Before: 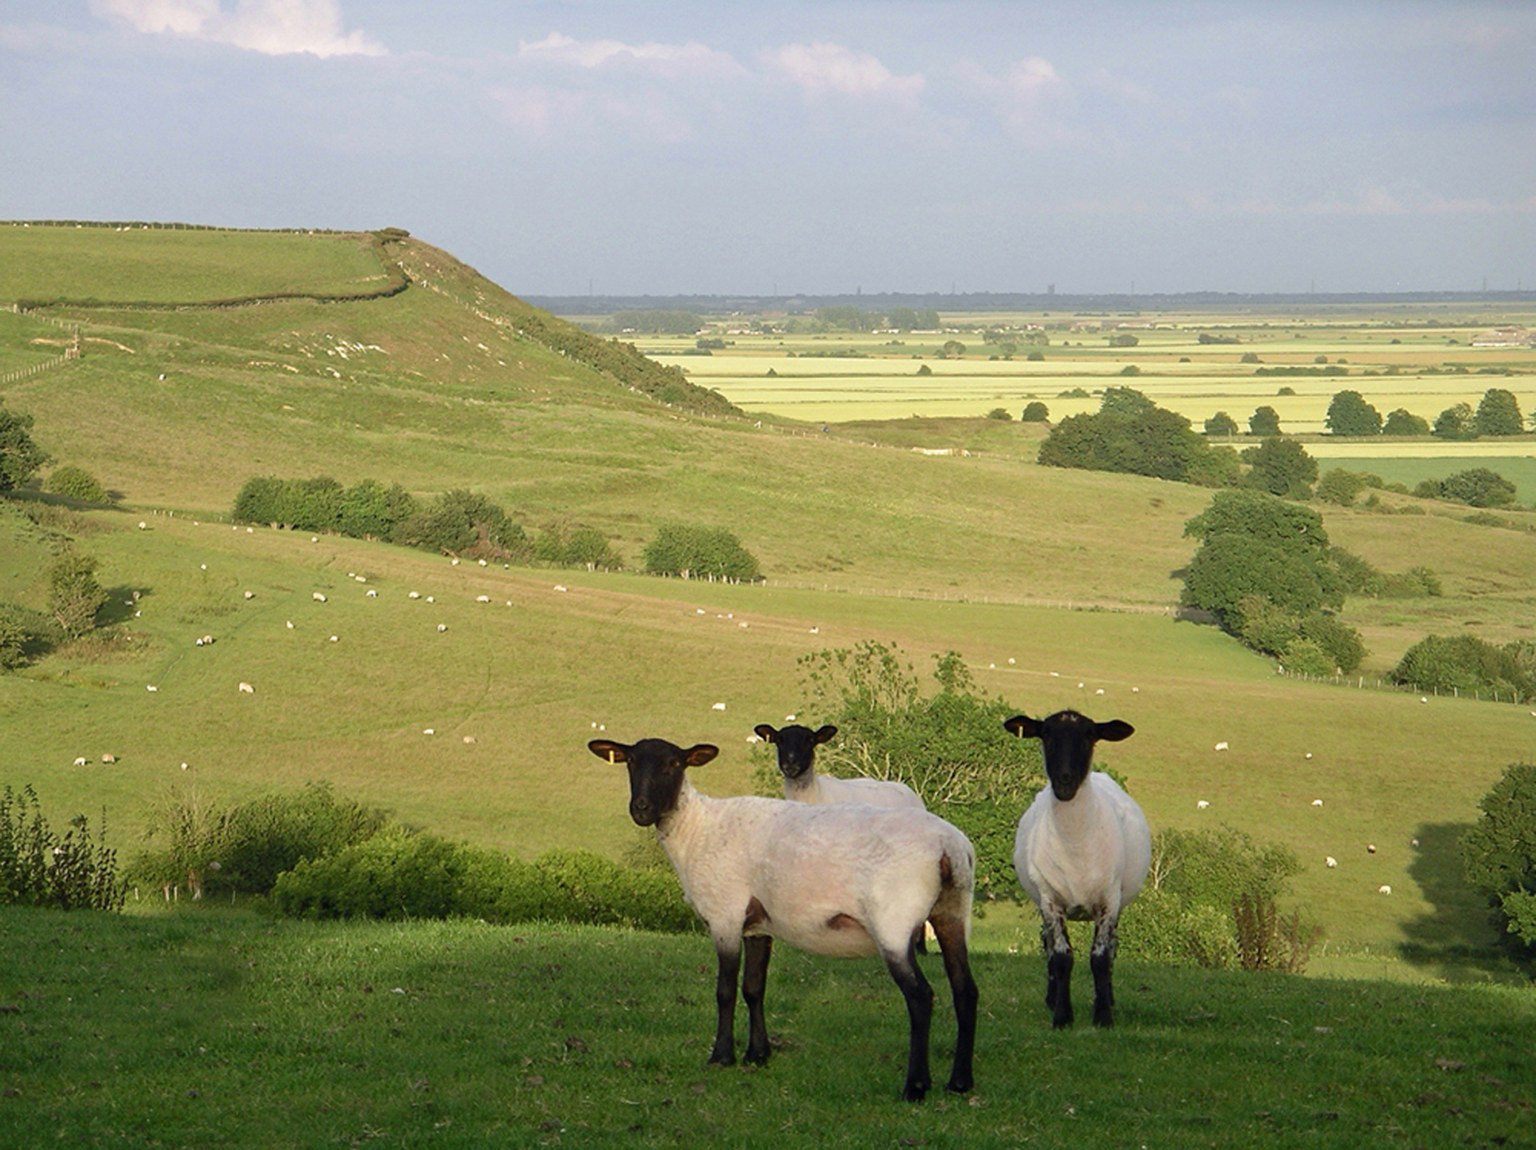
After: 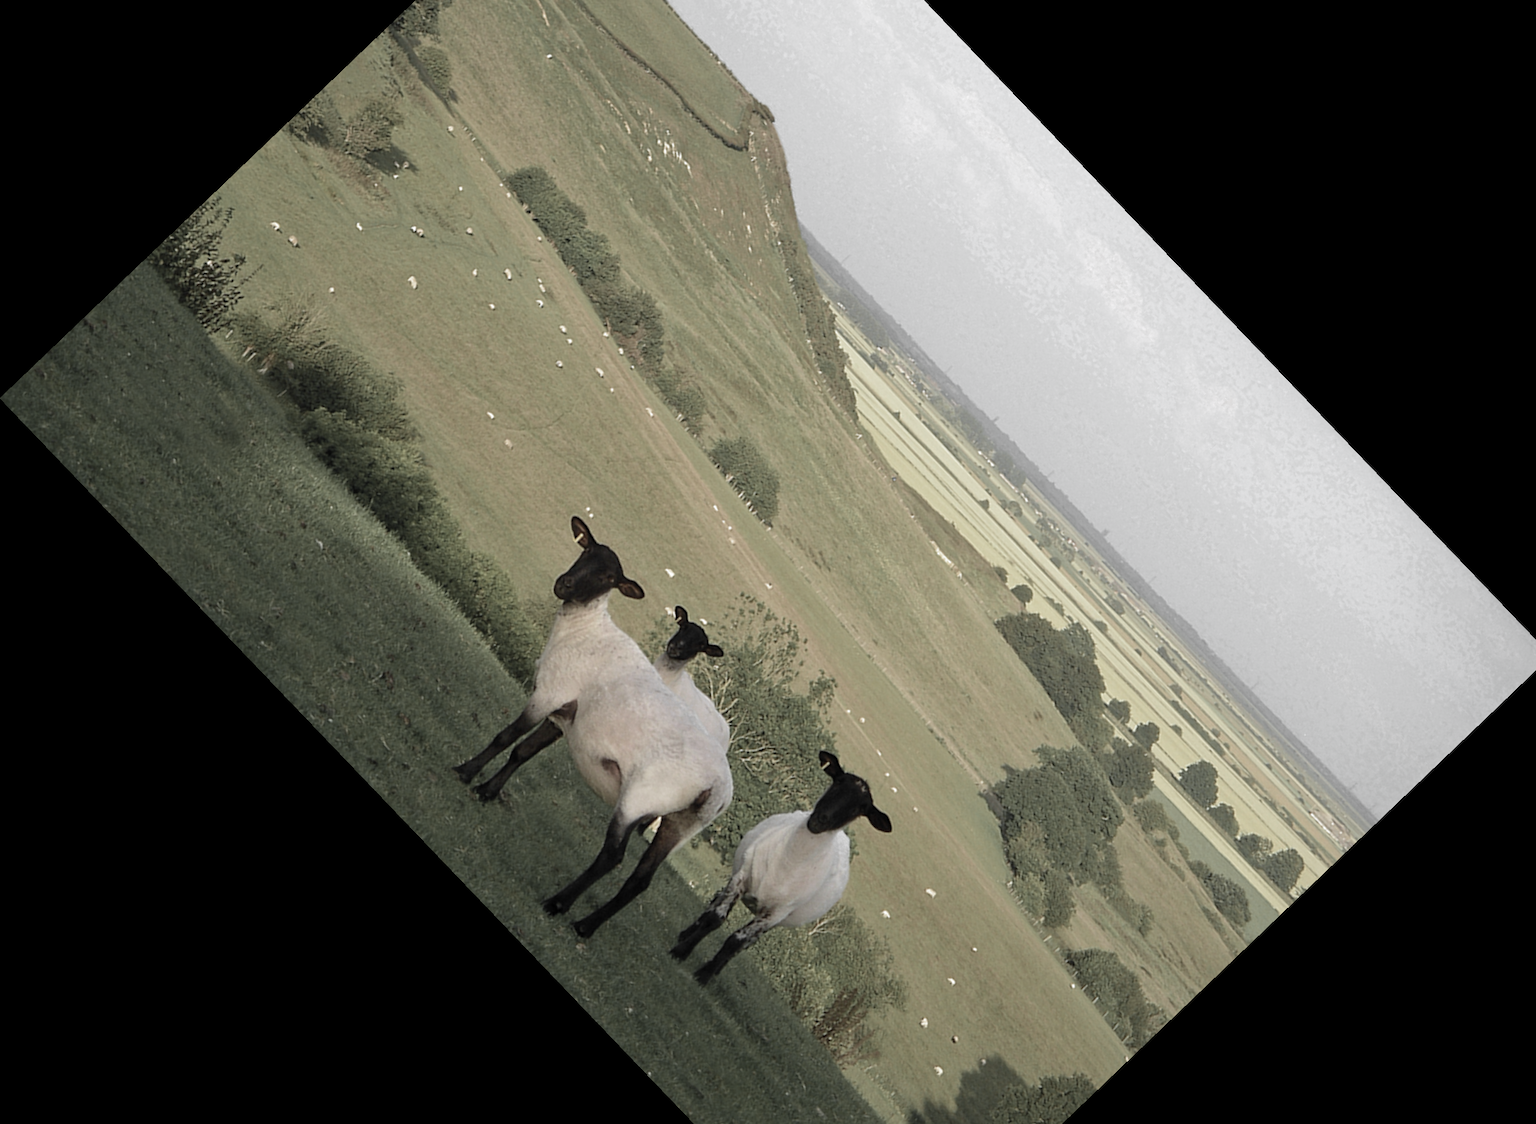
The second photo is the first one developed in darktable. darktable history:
color zones: curves: ch0 [(0, 0.613) (0.01, 0.613) (0.245, 0.448) (0.498, 0.529) (0.642, 0.665) (0.879, 0.777) (0.99, 0.613)]; ch1 [(0, 0.035) (0.121, 0.189) (0.259, 0.197) (0.415, 0.061) (0.589, 0.022) (0.732, 0.022) (0.857, 0.026) (0.991, 0.053)]
velvia: strength 15%
crop and rotate: angle -46.26°, top 16.234%, right 0.912%, bottom 11.704%
